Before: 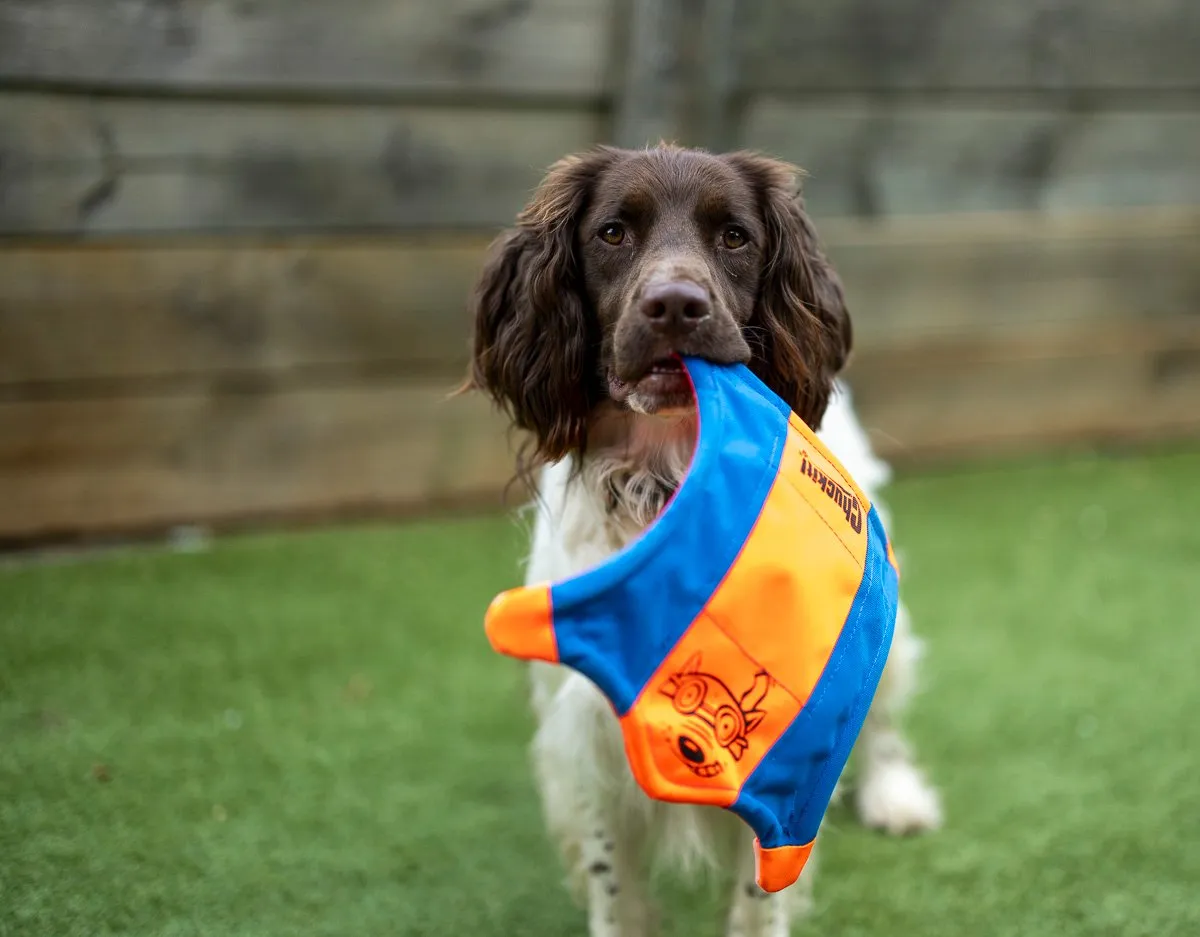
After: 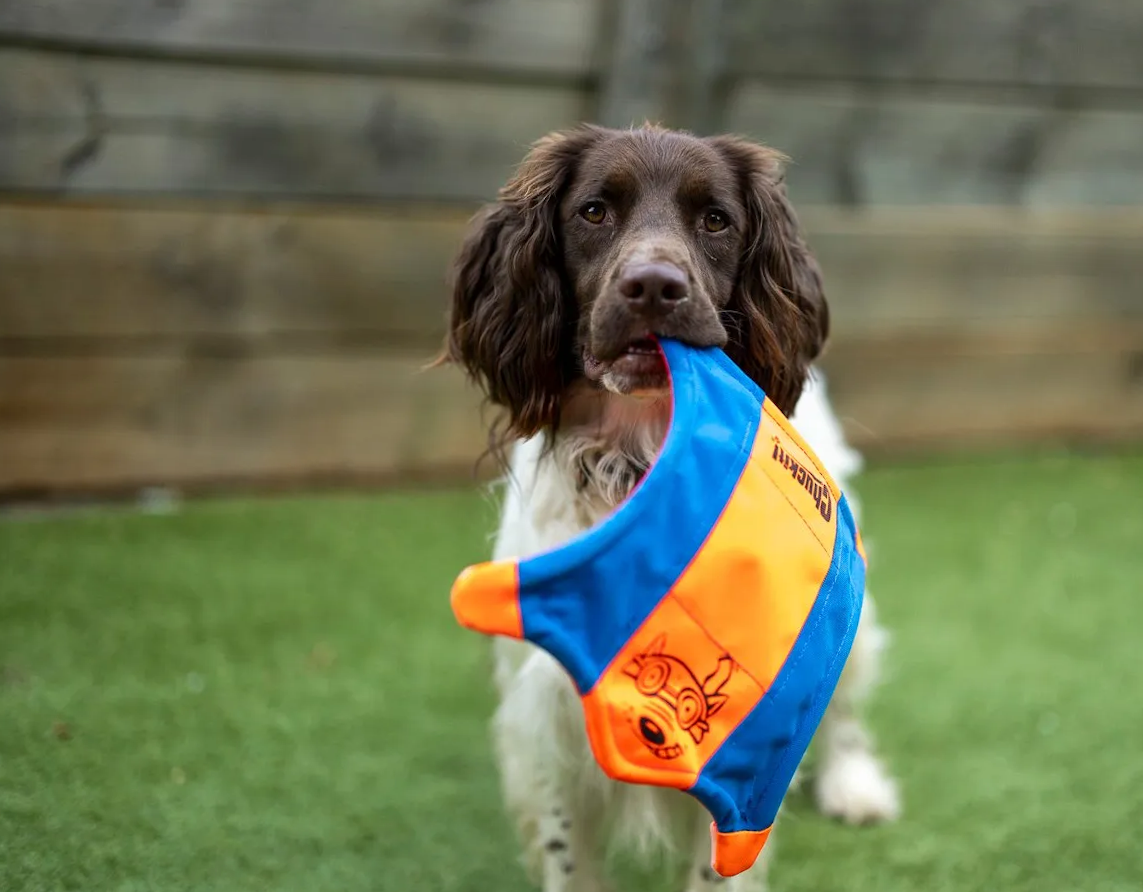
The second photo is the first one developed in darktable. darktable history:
crop and rotate: angle -2.26°
